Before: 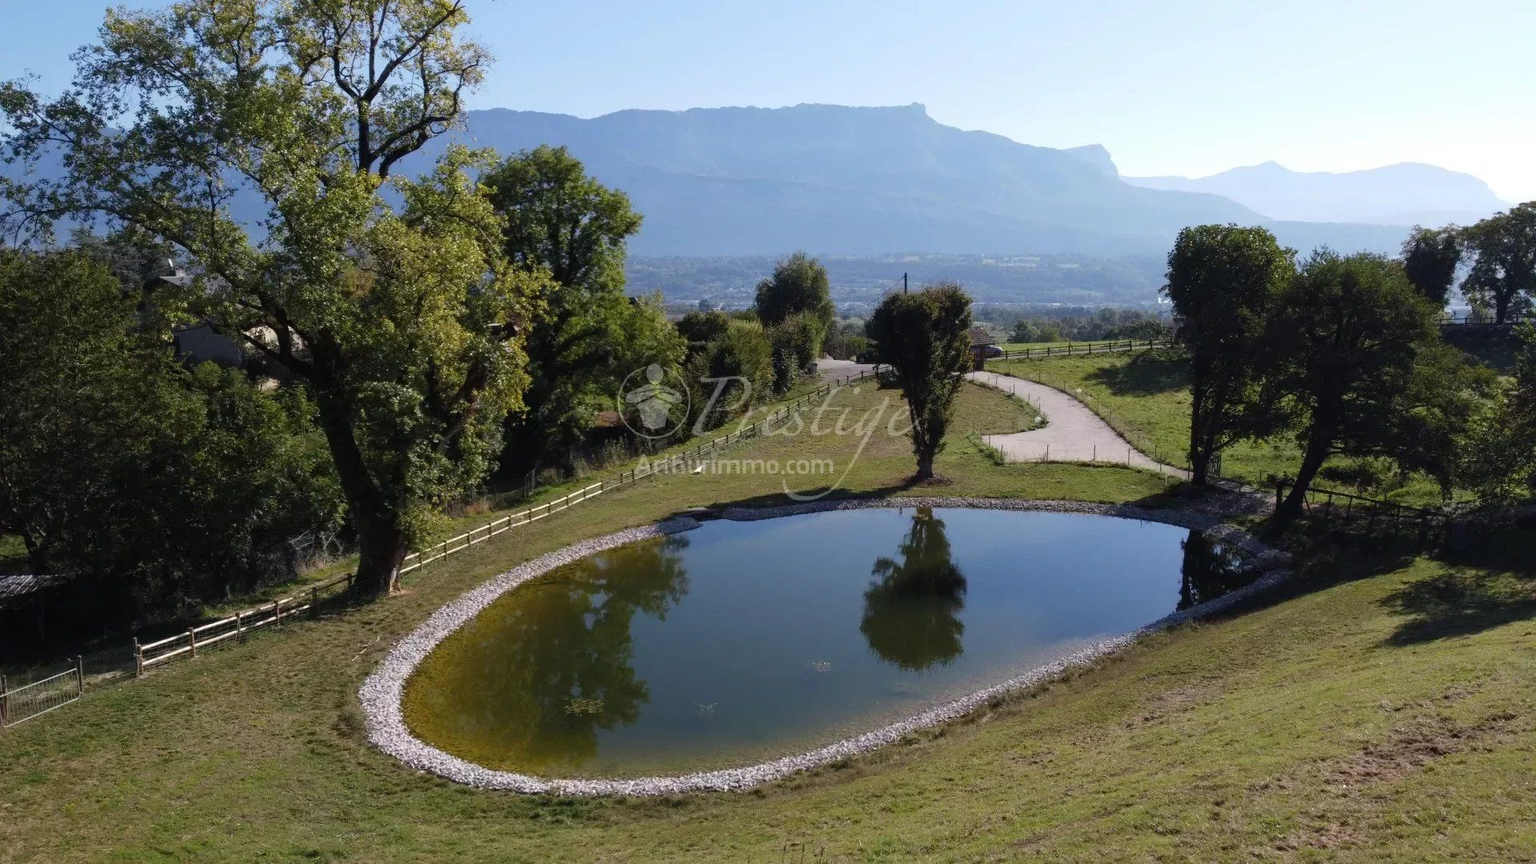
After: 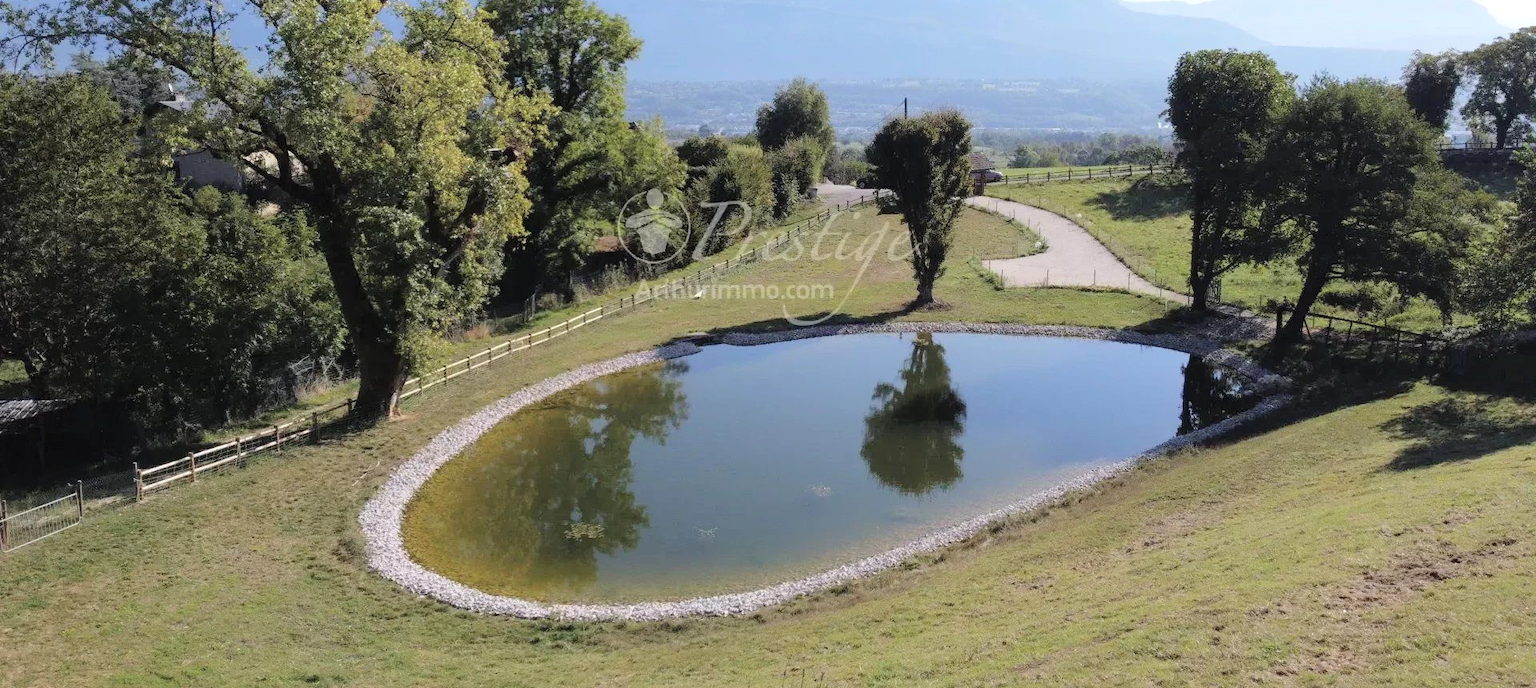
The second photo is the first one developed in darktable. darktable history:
crop and rotate: top 20.311%
tone curve: curves: ch0 [(0, 0) (0.26, 0.424) (0.417, 0.585) (1, 1)], color space Lab, independent channels, preserve colors none
